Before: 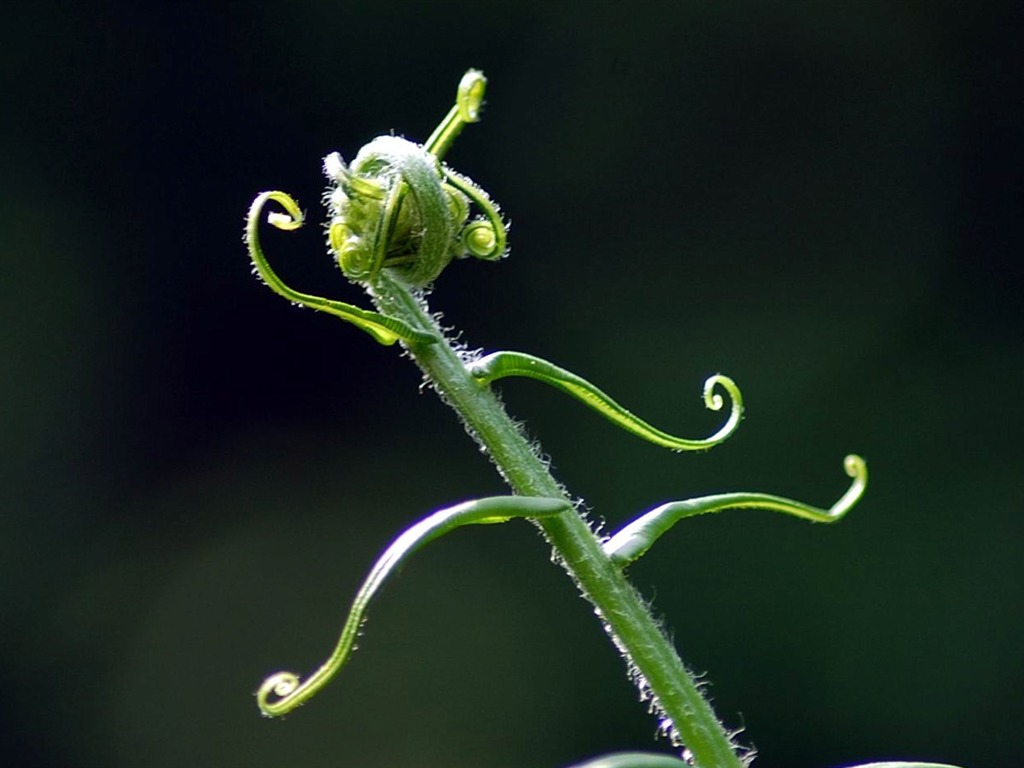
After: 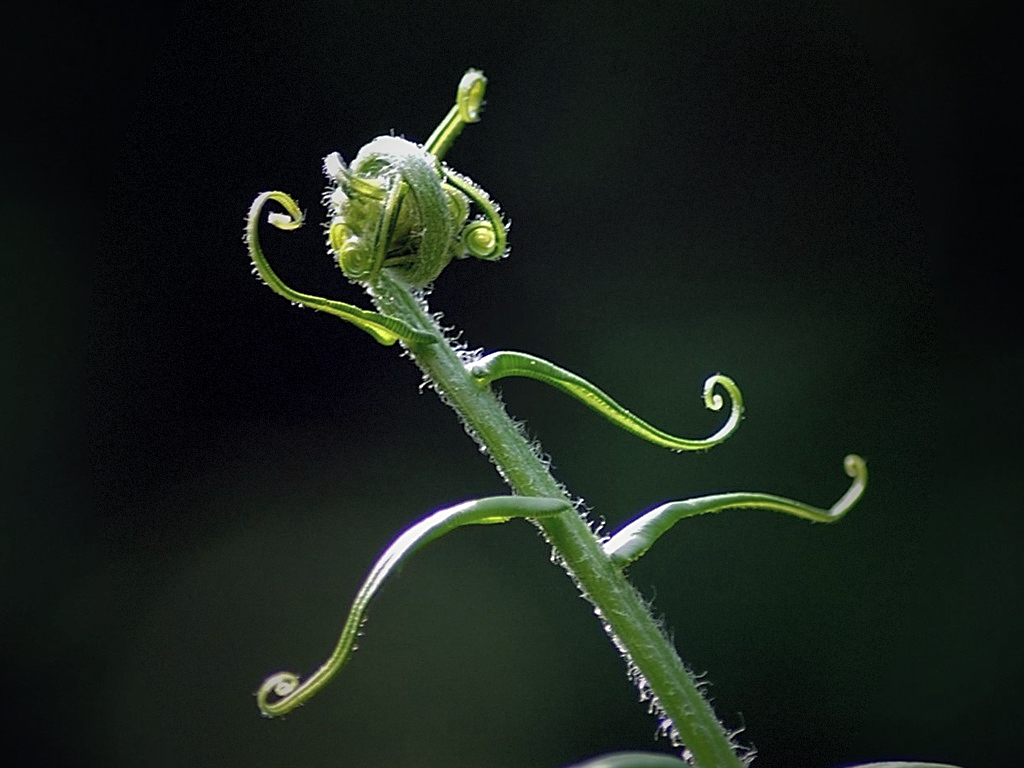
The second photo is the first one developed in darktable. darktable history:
contrast brightness saturation: brightness 0.142
base curve: curves: ch0 [(0, 0) (0.595, 0.418) (1, 1)]
sharpen: on, module defaults
vignetting: fall-off start 16.32%, fall-off radius 100.05%, brightness -0.637, saturation -0.013, width/height ratio 0.716, dithering 8-bit output
